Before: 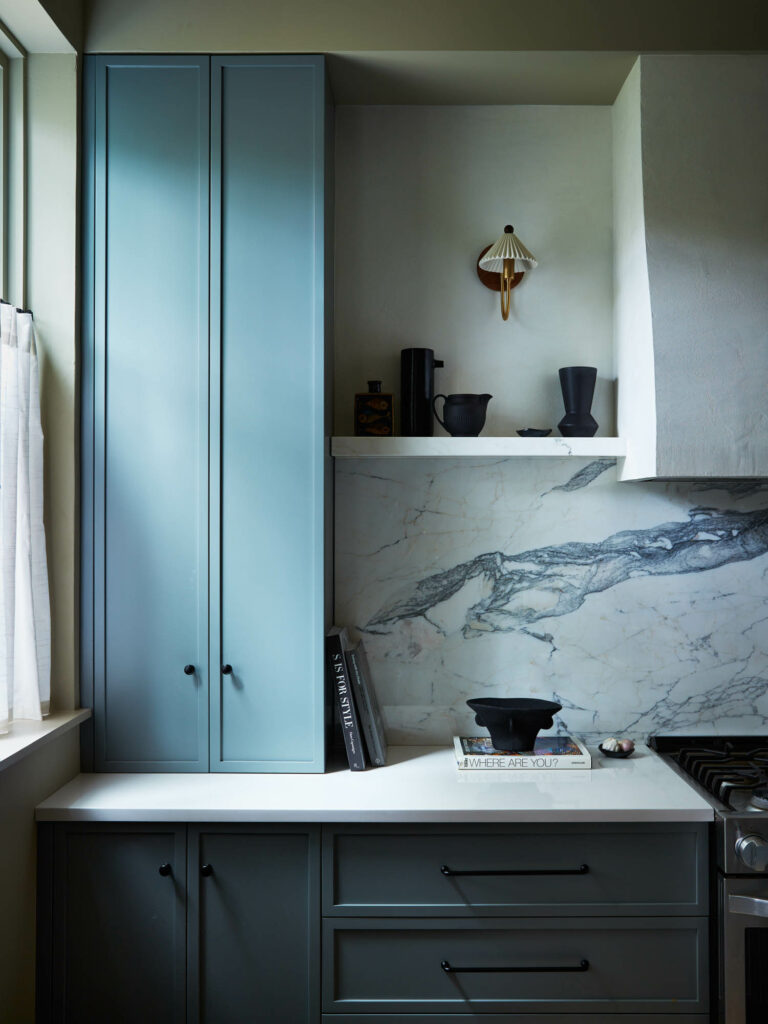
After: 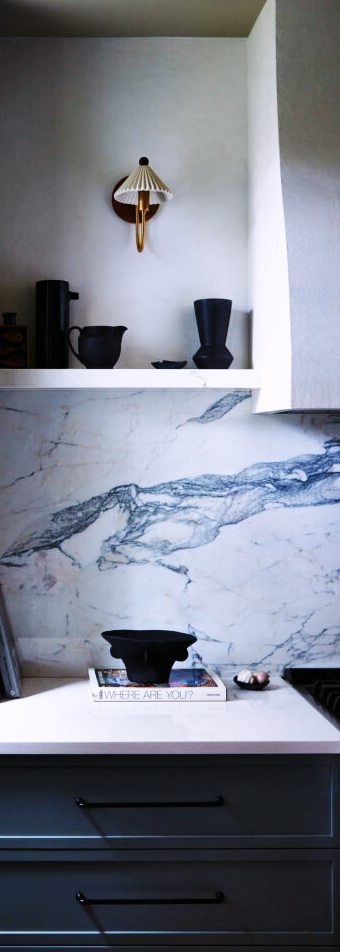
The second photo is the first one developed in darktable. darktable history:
crop: left 47.628%, top 6.643%, right 7.874%
base curve: curves: ch0 [(0, 0) (0.036, 0.025) (0.121, 0.166) (0.206, 0.329) (0.605, 0.79) (1, 1)], preserve colors none
white balance: red 1.066, blue 1.119
